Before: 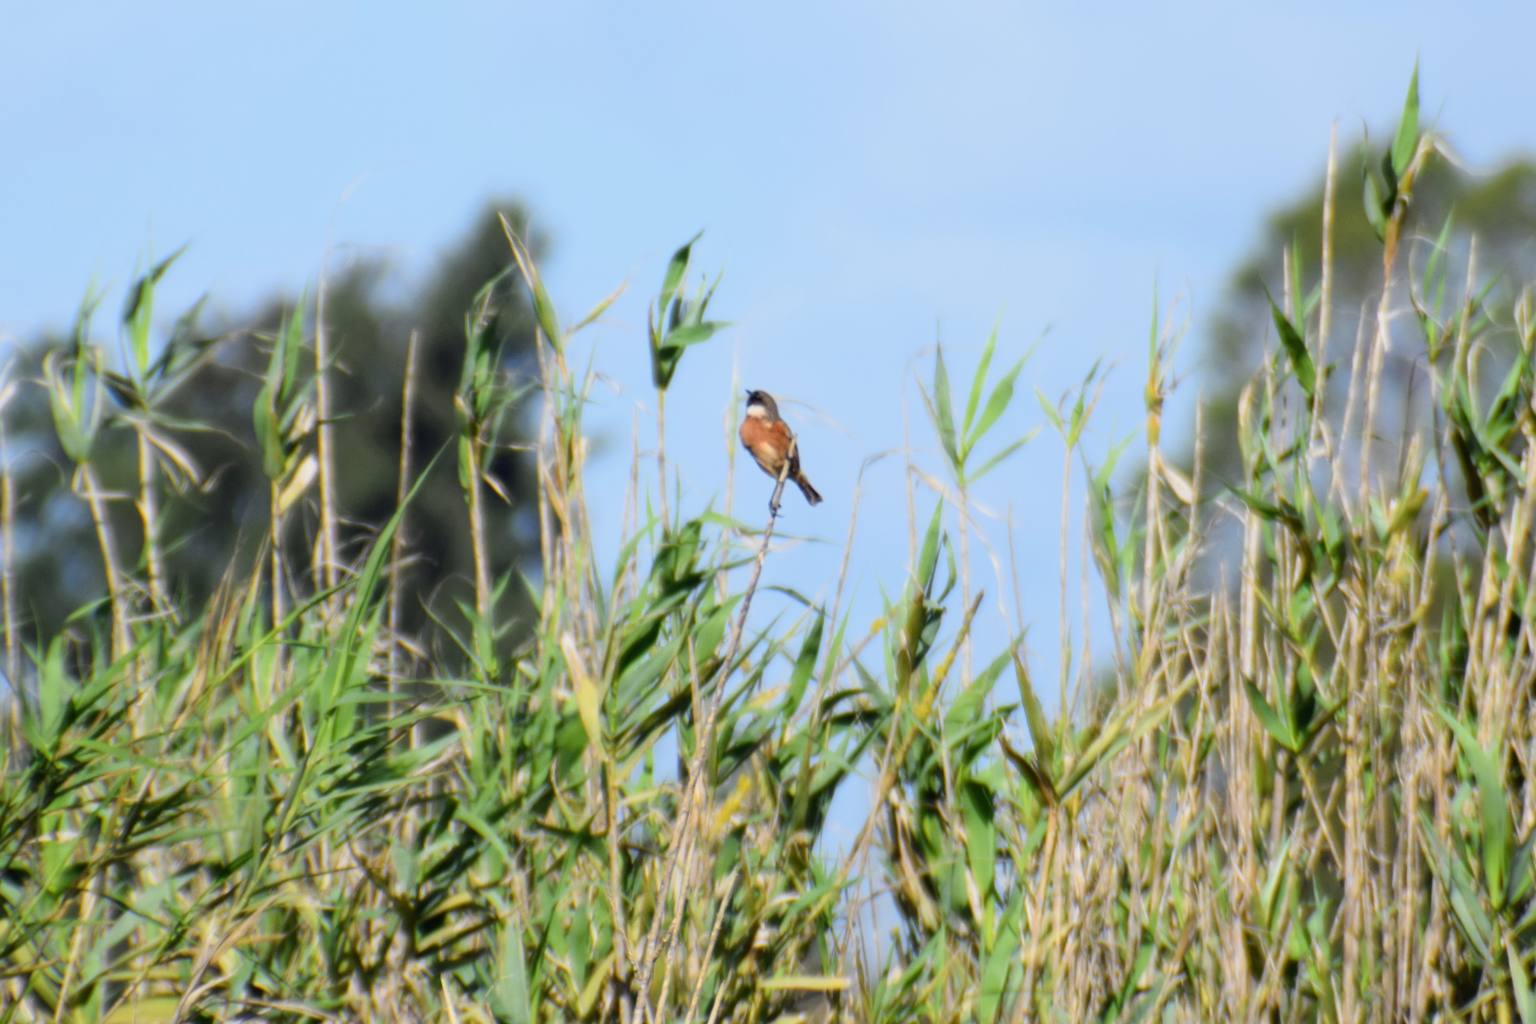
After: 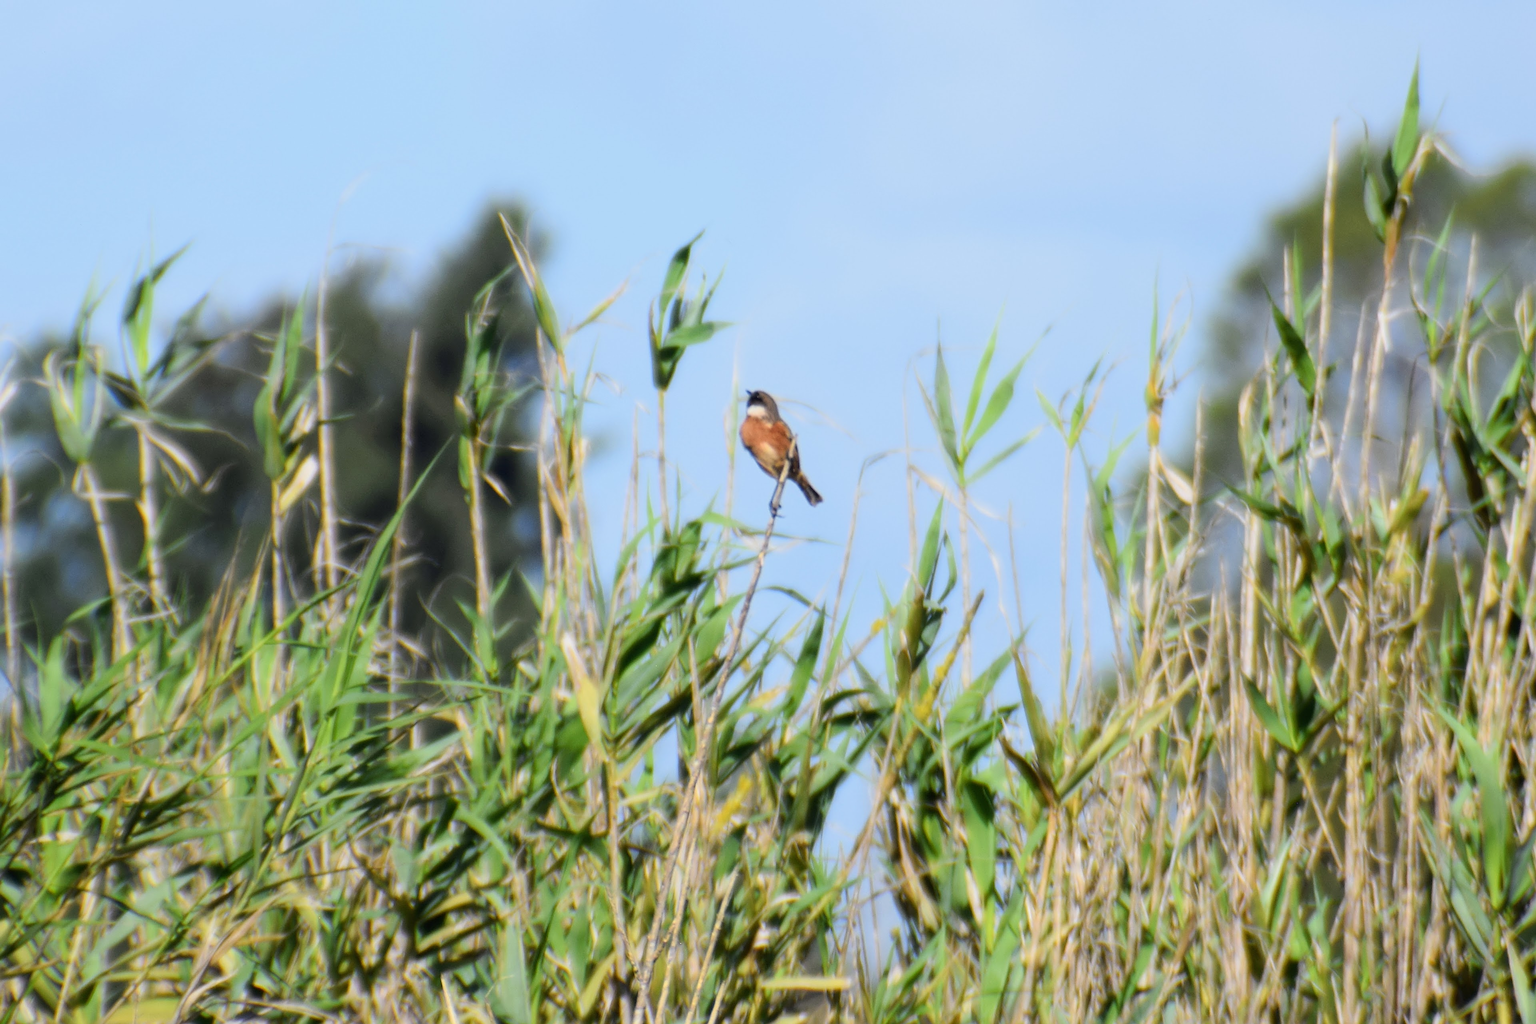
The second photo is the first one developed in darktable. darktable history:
tone curve: curves: ch0 [(0, 0) (0.003, 0.003) (0.011, 0.011) (0.025, 0.025) (0.044, 0.044) (0.069, 0.068) (0.1, 0.098) (0.136, 0.134) (0.177, 0.175) (0.224, 0.221) (0.277, 0.273) (0.335, 0.331) (0.399, 0.394) (0.468, 0.462) (0.543, 0.543) (0.623, 0.623) (0.709, 0.709) (0.801, 0.801) (0.898, 0.898) (1, 1)], preserve colors none
sharpen: on, module defaults
white balance: emerald 1
tone equalizer: on, module defaults
